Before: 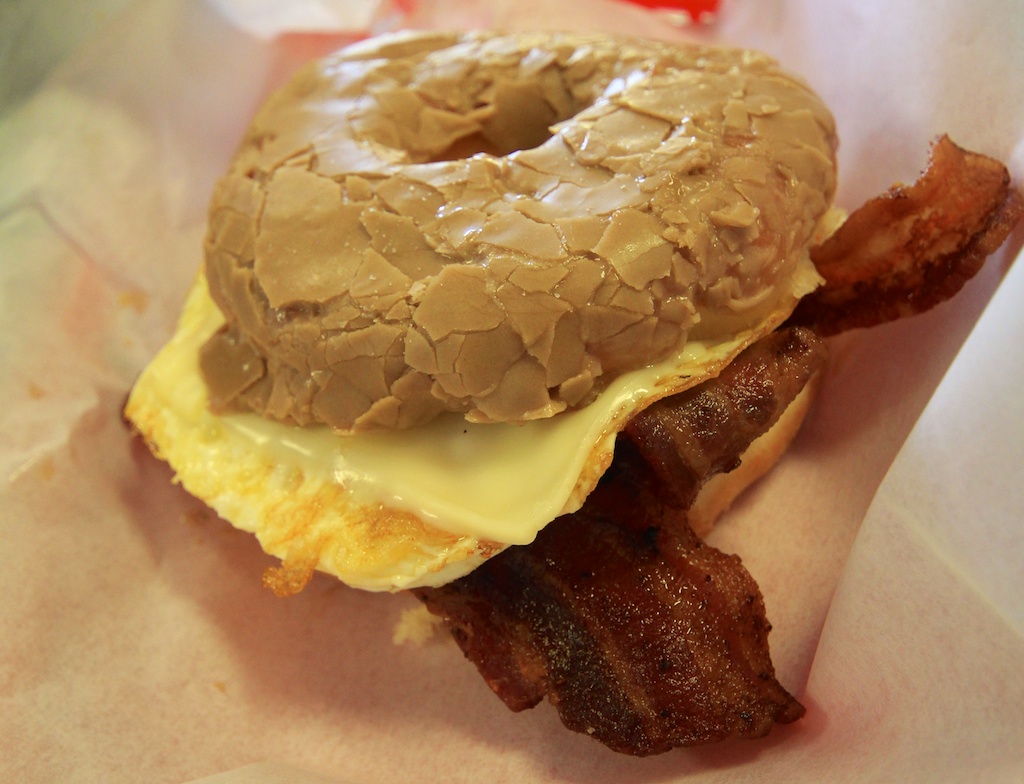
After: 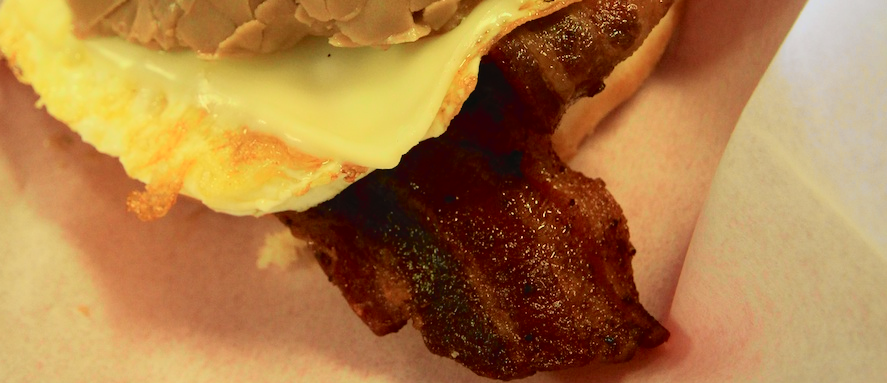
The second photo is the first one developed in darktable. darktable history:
tone curve: curves: ch0 [(0, 0.022) (0.114, 0.088) (0.282, 0.316) (0.446, 0.511) (0.613, 0.693) (0.786, 0.843) (0.999, 0.949)]; ch1 [(0, 0) (0.395, 0.343) (0.463, 0.427) (0.486, 0.474) (0.503, 0.5) (0.535, 0.522) (0.555, 0.566) (0.594, 0.614) (0.755, 0.793) (1, 1)]; ch2 [(0, 0) (0.369, 0.388) (0.449, 0.431) (0.501, 0.5) (0.528, 0.517) (0.561, 0.59) (0.612, 0.646) (0.697, 0.721) (1, 1)], color space Lab, independent channels, preserve colors none
crop and rotate: left 13.306%, top 48.129%, bottom 2.928%
